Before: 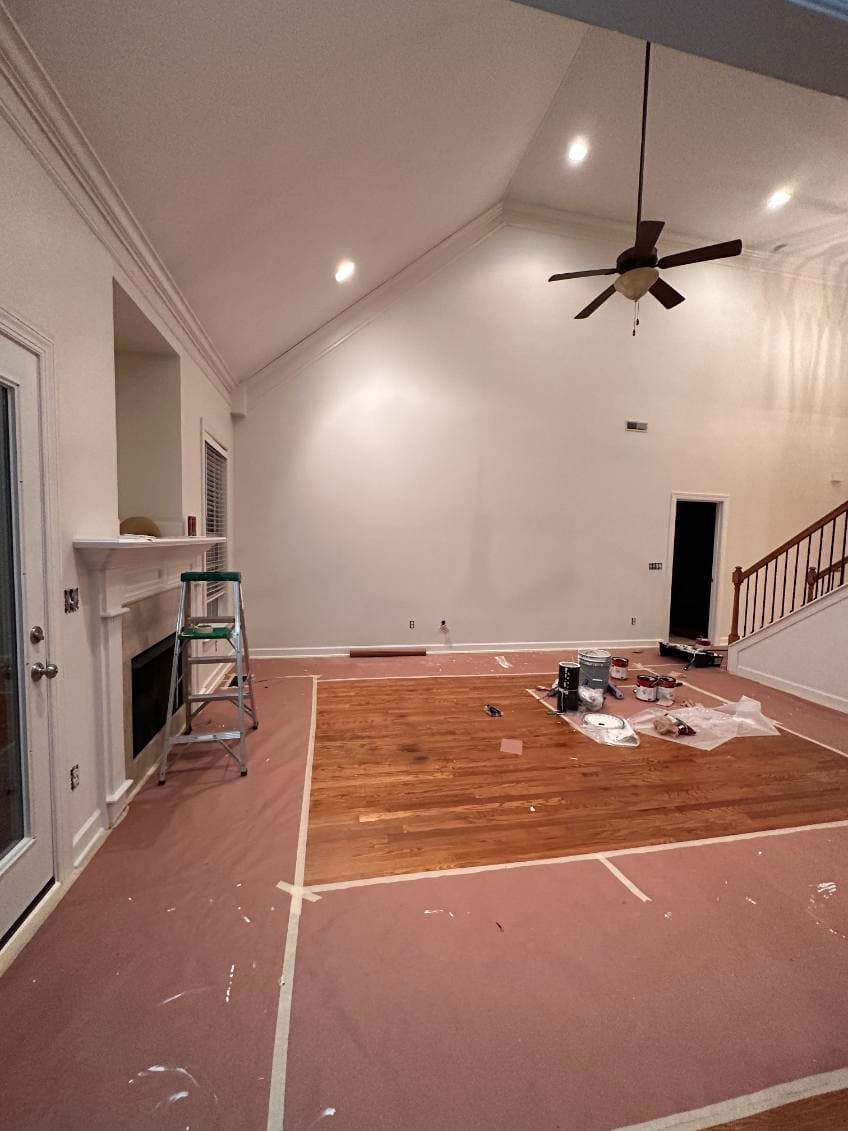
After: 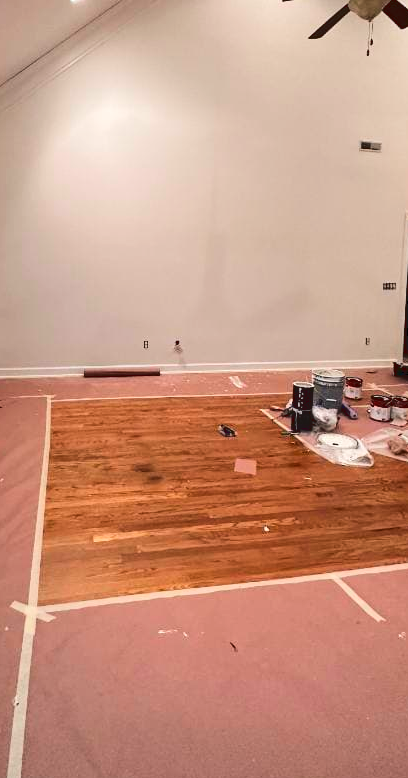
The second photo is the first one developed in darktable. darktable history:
color correction: highlights b* -0.061, saturation 1.09
crop: left 31.406%, top 24.783%, right 20.409%, bottom 6.347%
tone curve: curves: ch0 [(0, 0) (0.003, 0.077) (0.011, 0.078) (0.025, 0.078) (0.044, 0.08) (0.069, 0.088) (0.1, 0.102) (0.136, 0.12) (0.177, 0.148) (0.224, 0.191) (0.277, 0.261) (0.335, 0.335) (0.399, 0.419) (0.468, 0.522) (0.543, 0.611) (0.623, 0.702) (0.709, 0.779) (0.801, 0.855) (0.898, 0.918) (1, 1)], color space Lab, linked channels, preserve colors none
color balance rgb: perceptual saturation grading › global saturation 0.535%, global vibrance 10.982%
